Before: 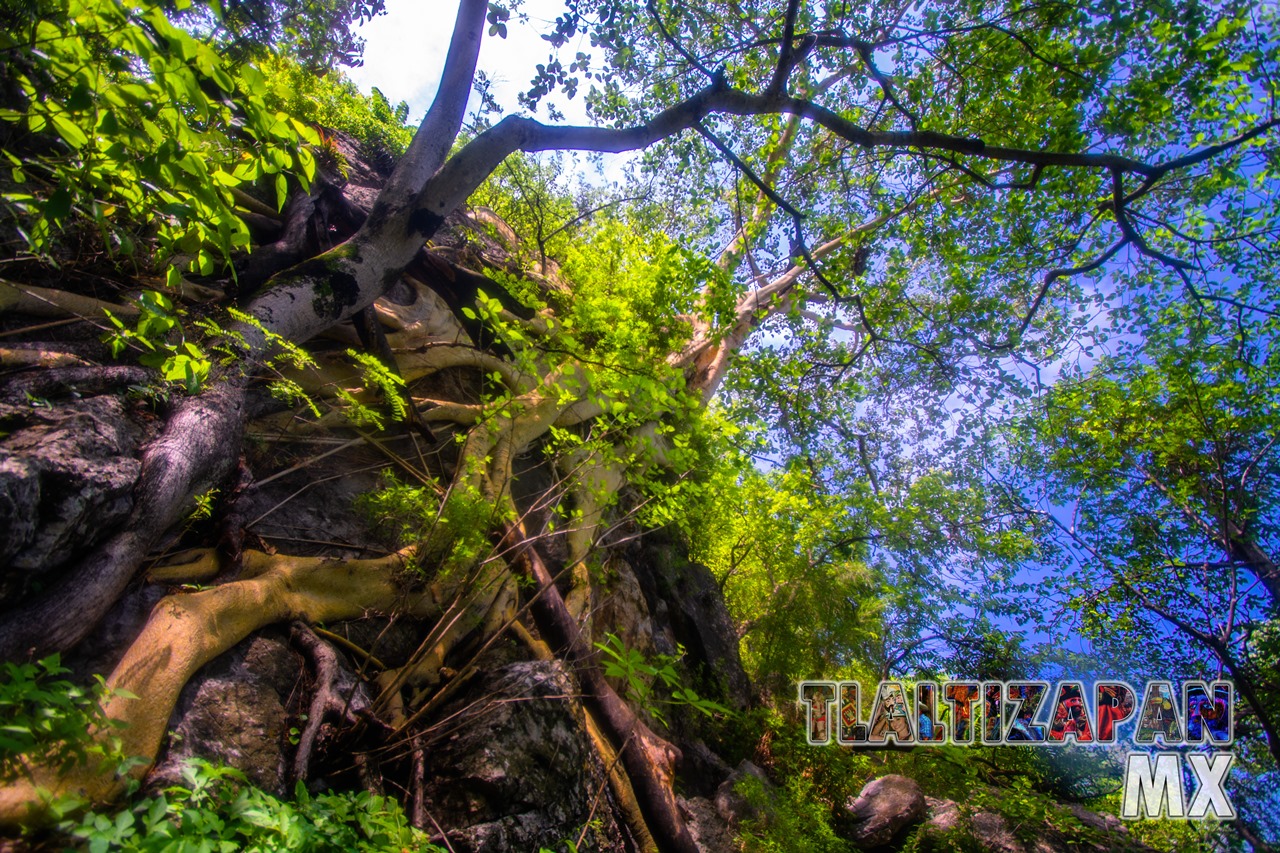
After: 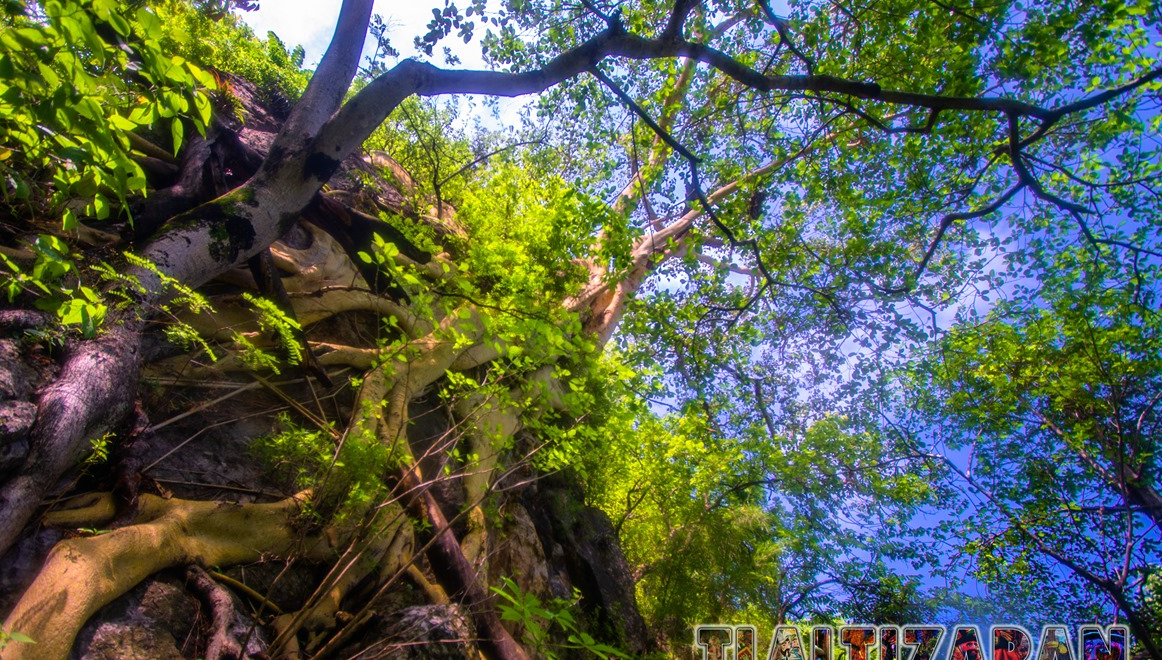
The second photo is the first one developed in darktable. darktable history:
velvia: on, module defaults
crop: left 8.155%, top 6.611%, bottom 15.385%
